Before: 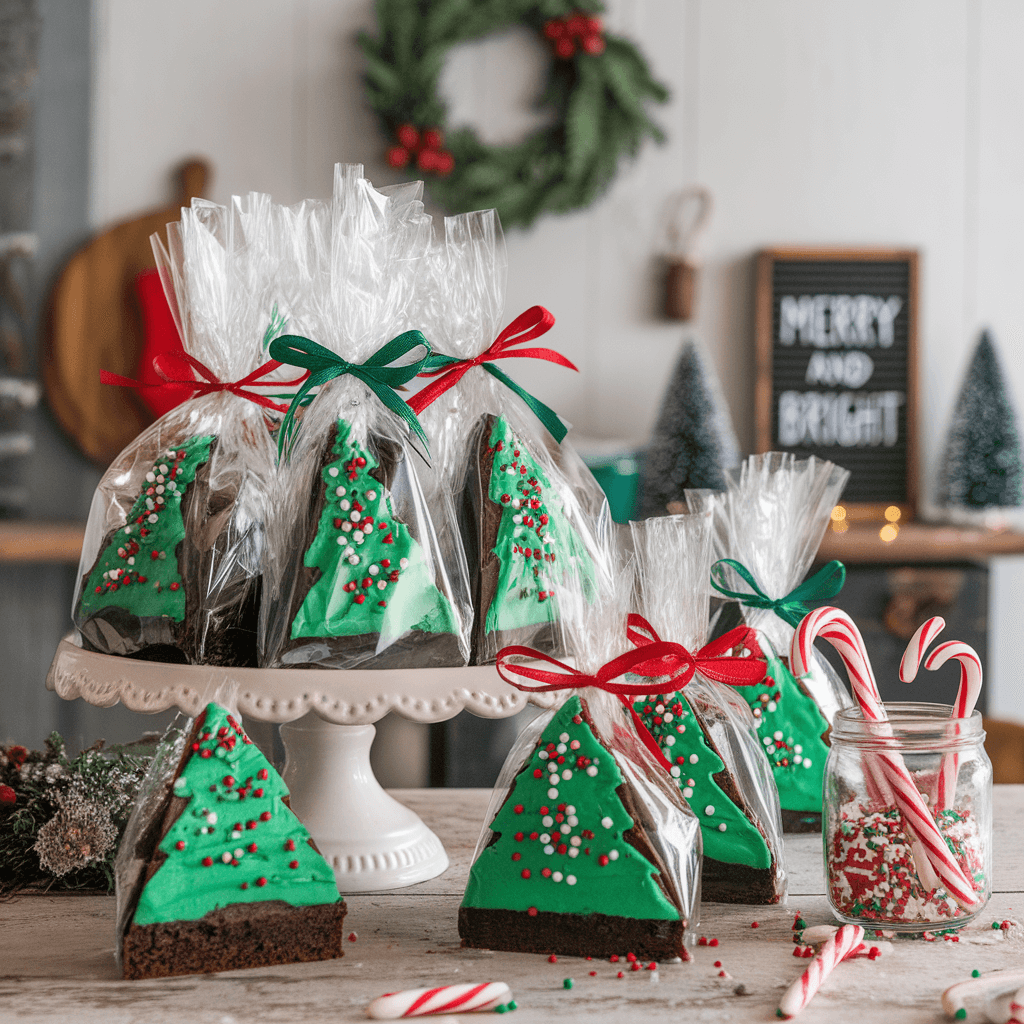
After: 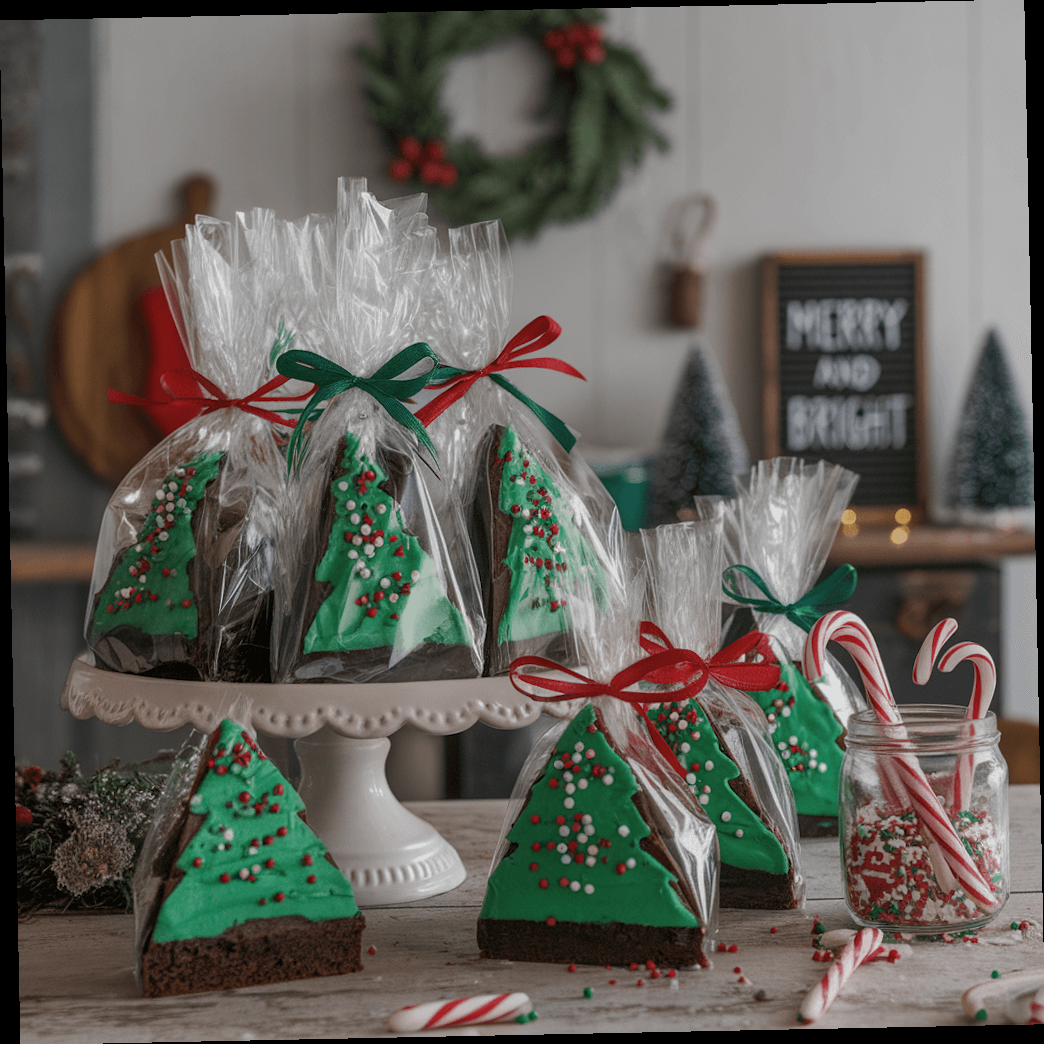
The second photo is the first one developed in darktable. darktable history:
rotate and perspective: rotation -1.17°, automatic cropping off
tone curve: curves: ch0 [(0, 0) (0.91, 0.76) (0.997, 0.913)], color space Lab, linked channels, preserve colors none
